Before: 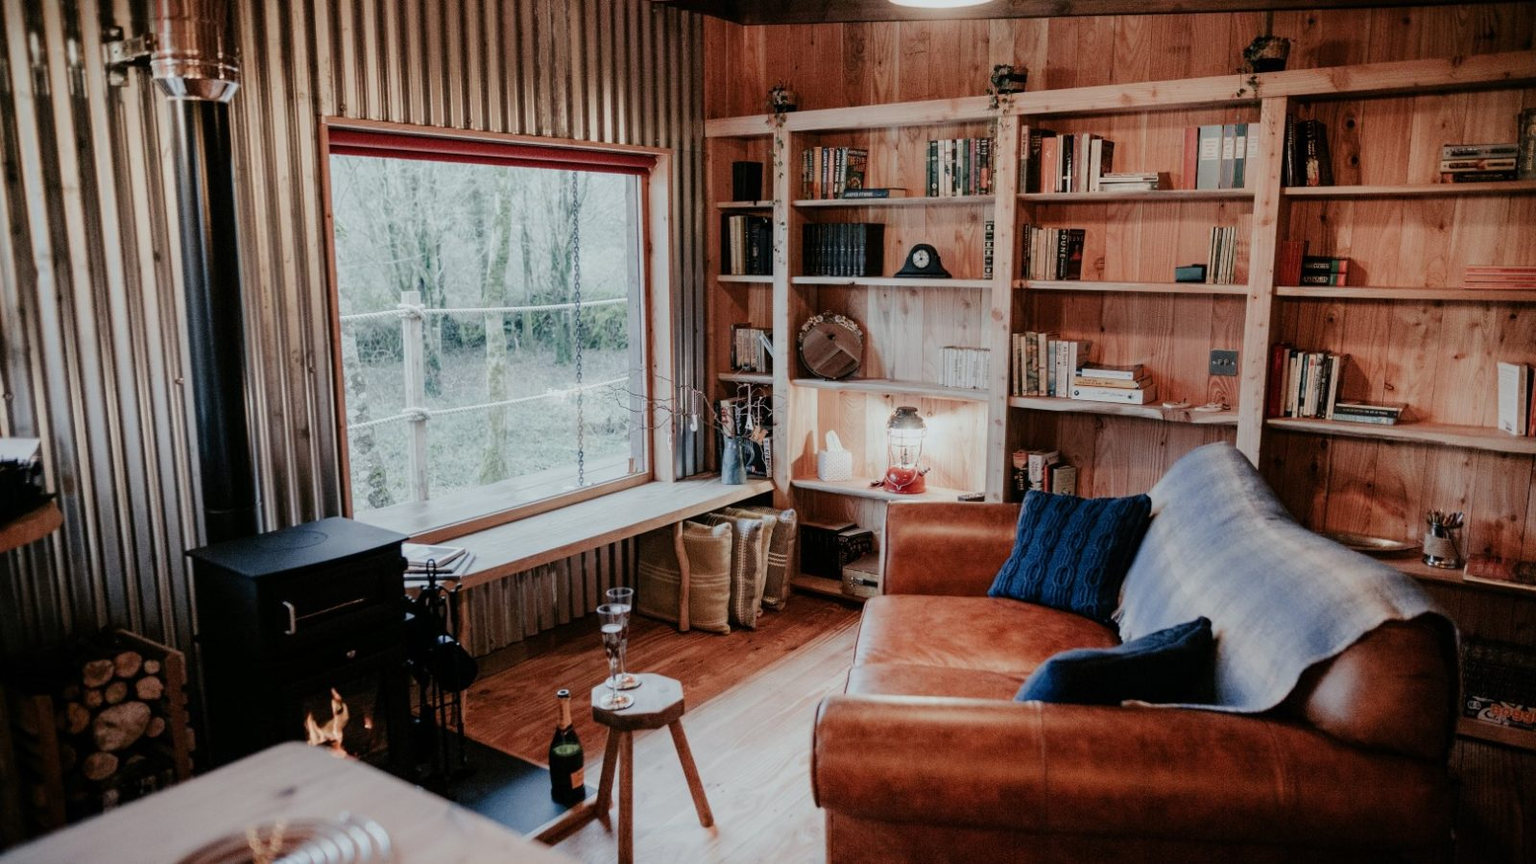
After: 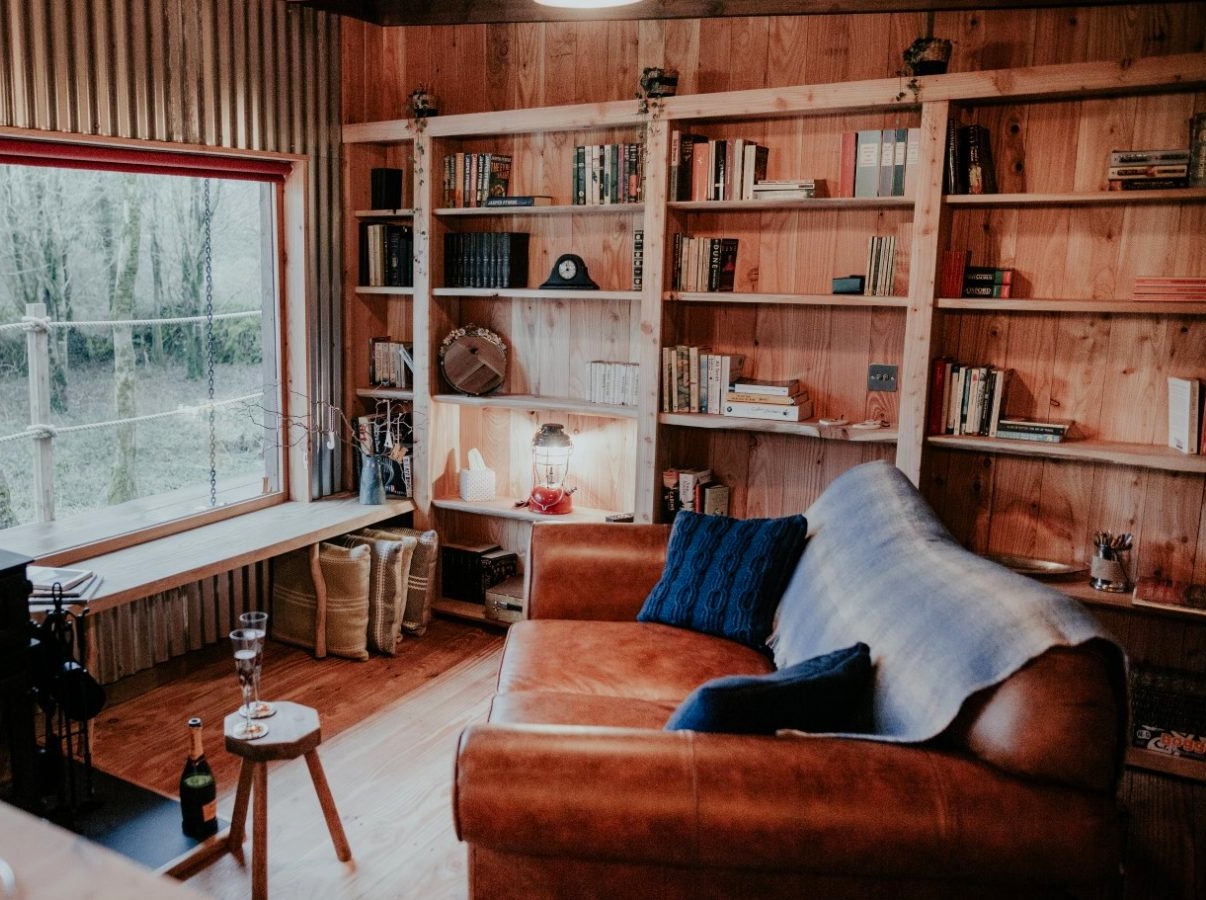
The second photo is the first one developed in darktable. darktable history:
crop and rotate: left 24.6%
shadows and highlights: shadows 19.13, highlights -83.41, soften with gaussian
contrast brightness saturation: saturation 0.1
